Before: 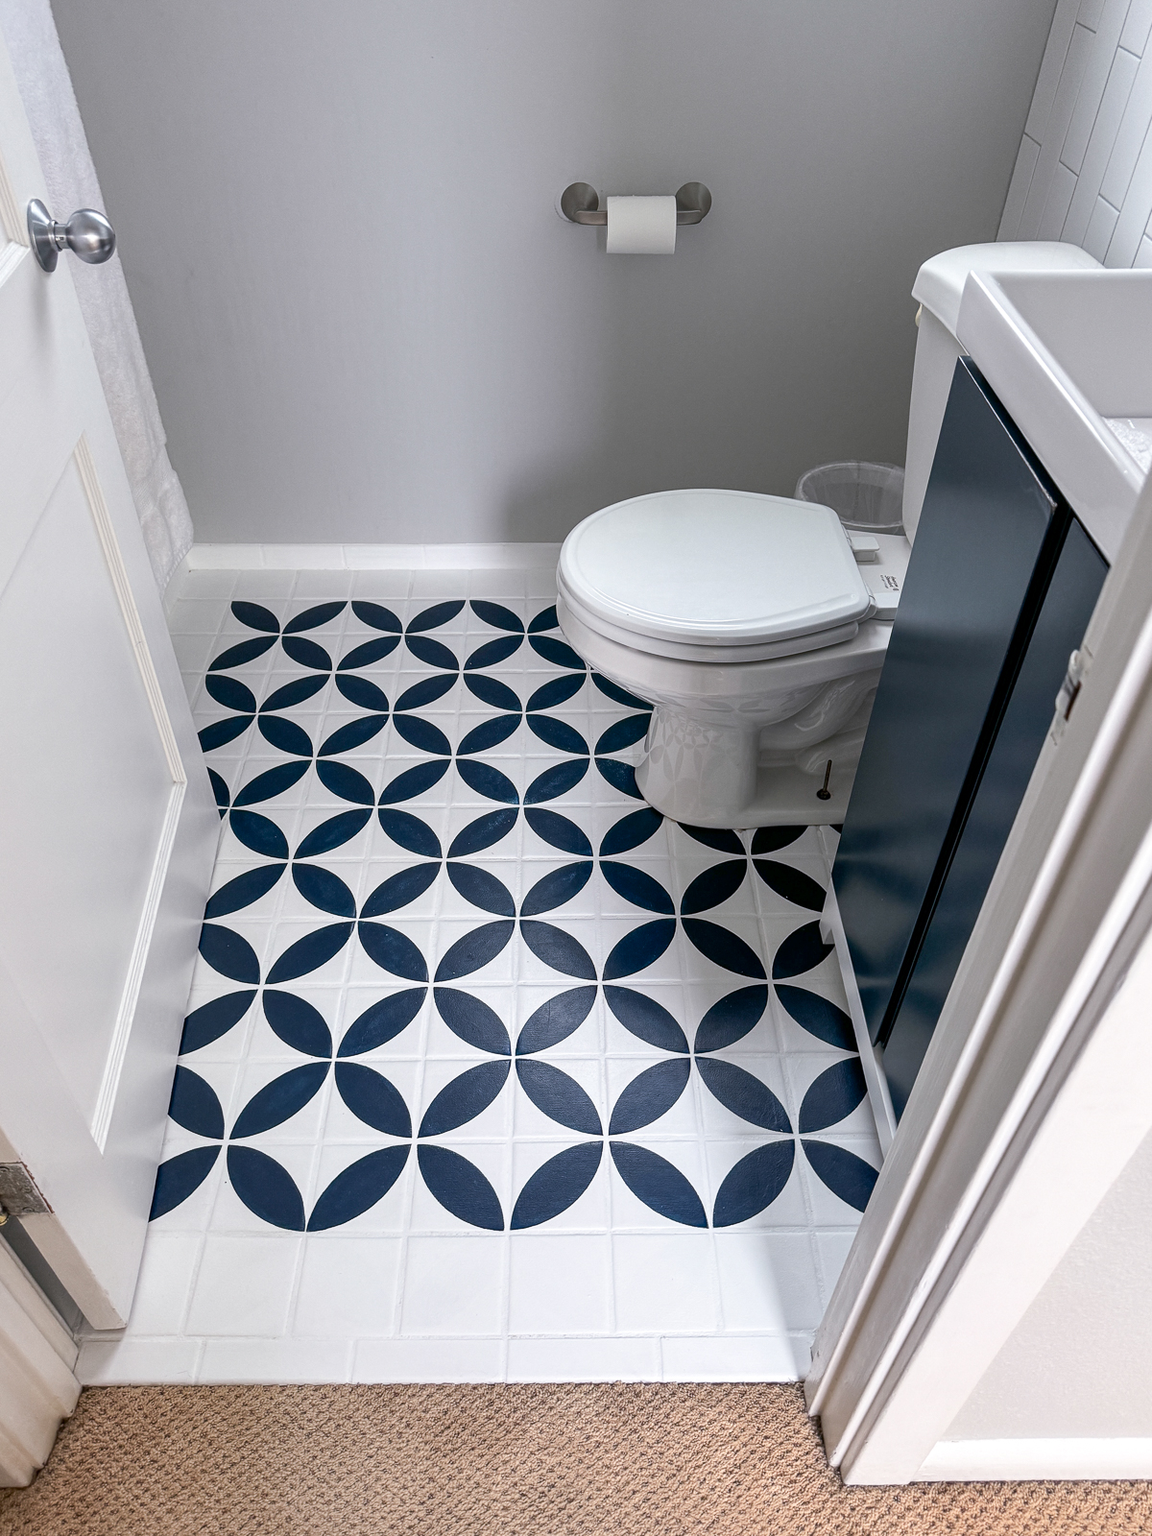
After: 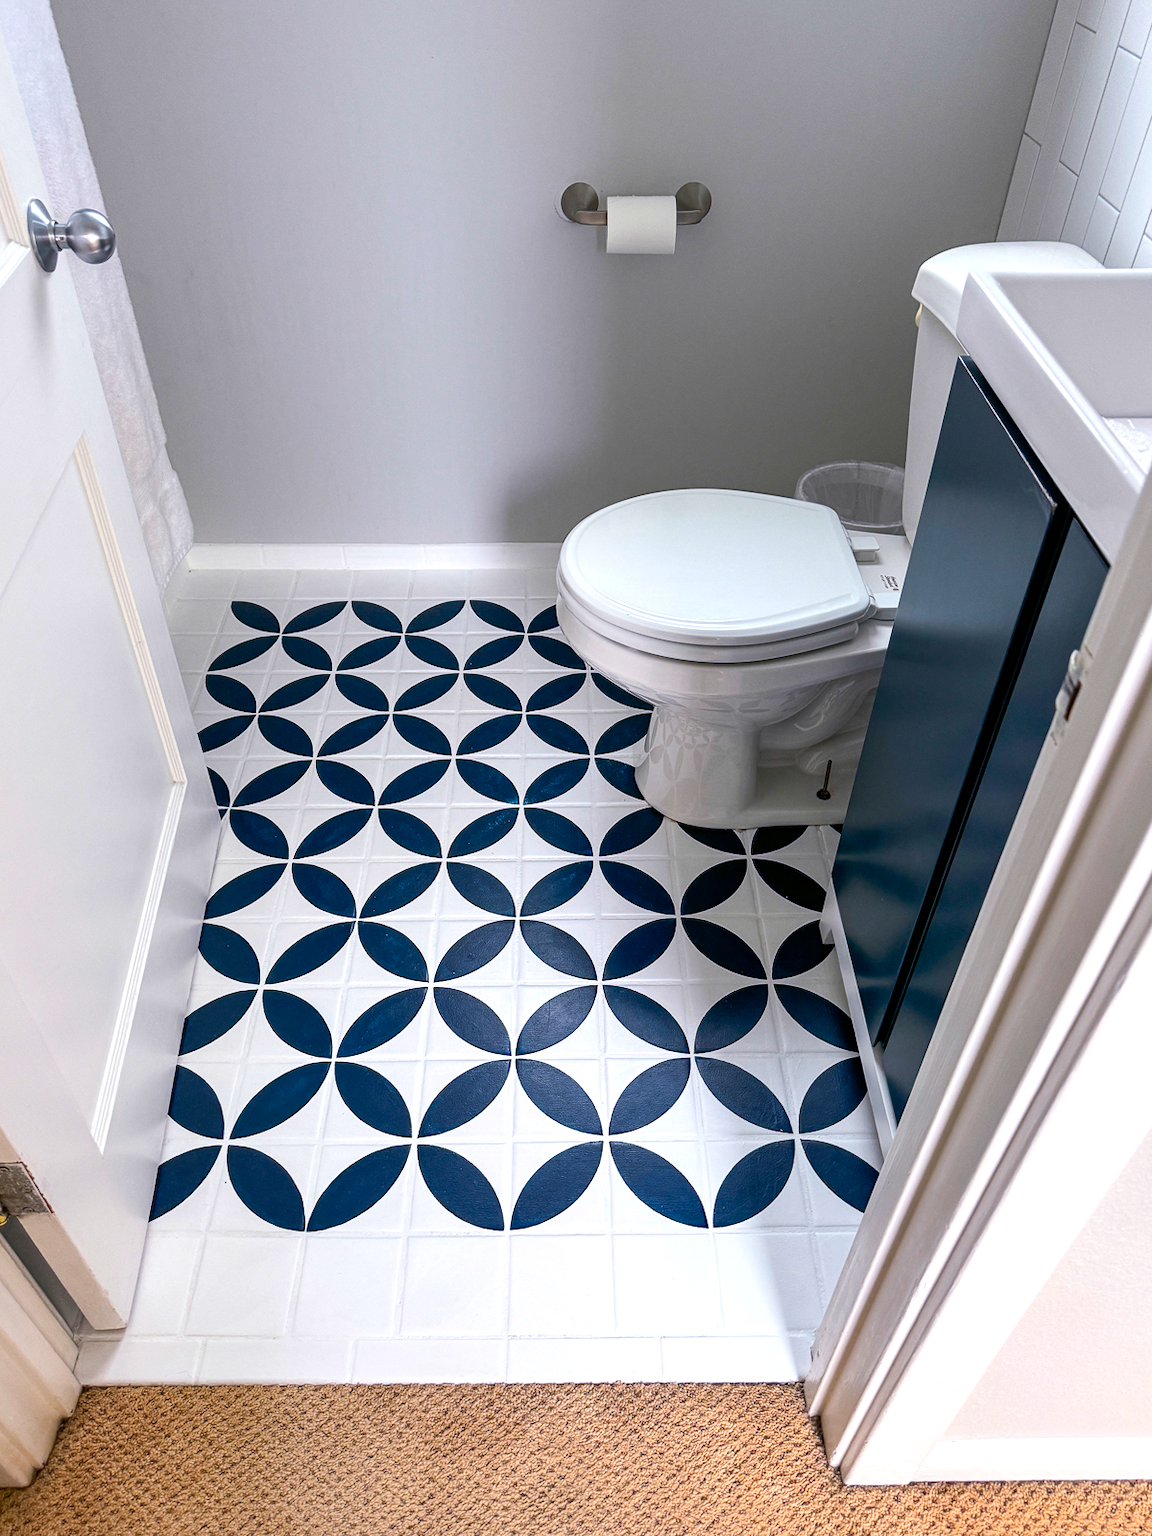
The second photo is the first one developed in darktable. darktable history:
color balance rgb: shadows lift › luminance -10.351%, highlights gain › luminance 17.686%, linear chroma grading › global chroma 19.951%, perceptual saturation grading › global saturation 29.379%, global vibrance 20%
tone equalizer: smoothing diameter 24.77%, edges refinement/feathering 5.9, preserve details guided filter
